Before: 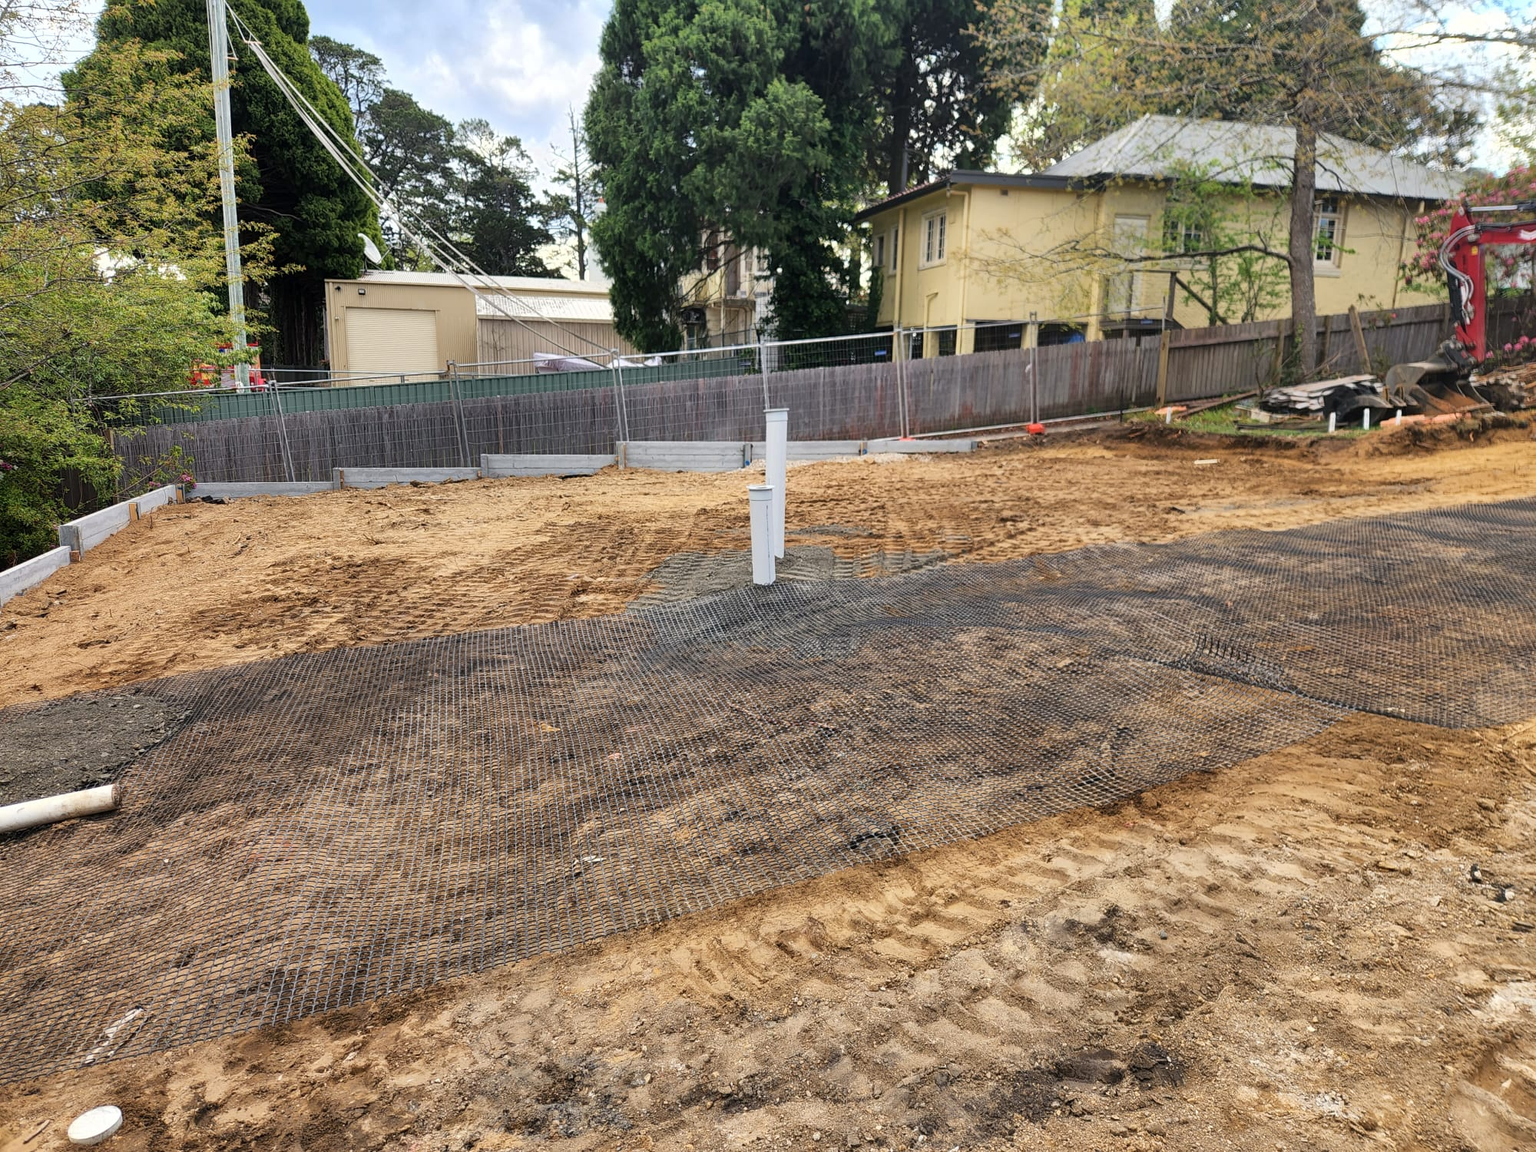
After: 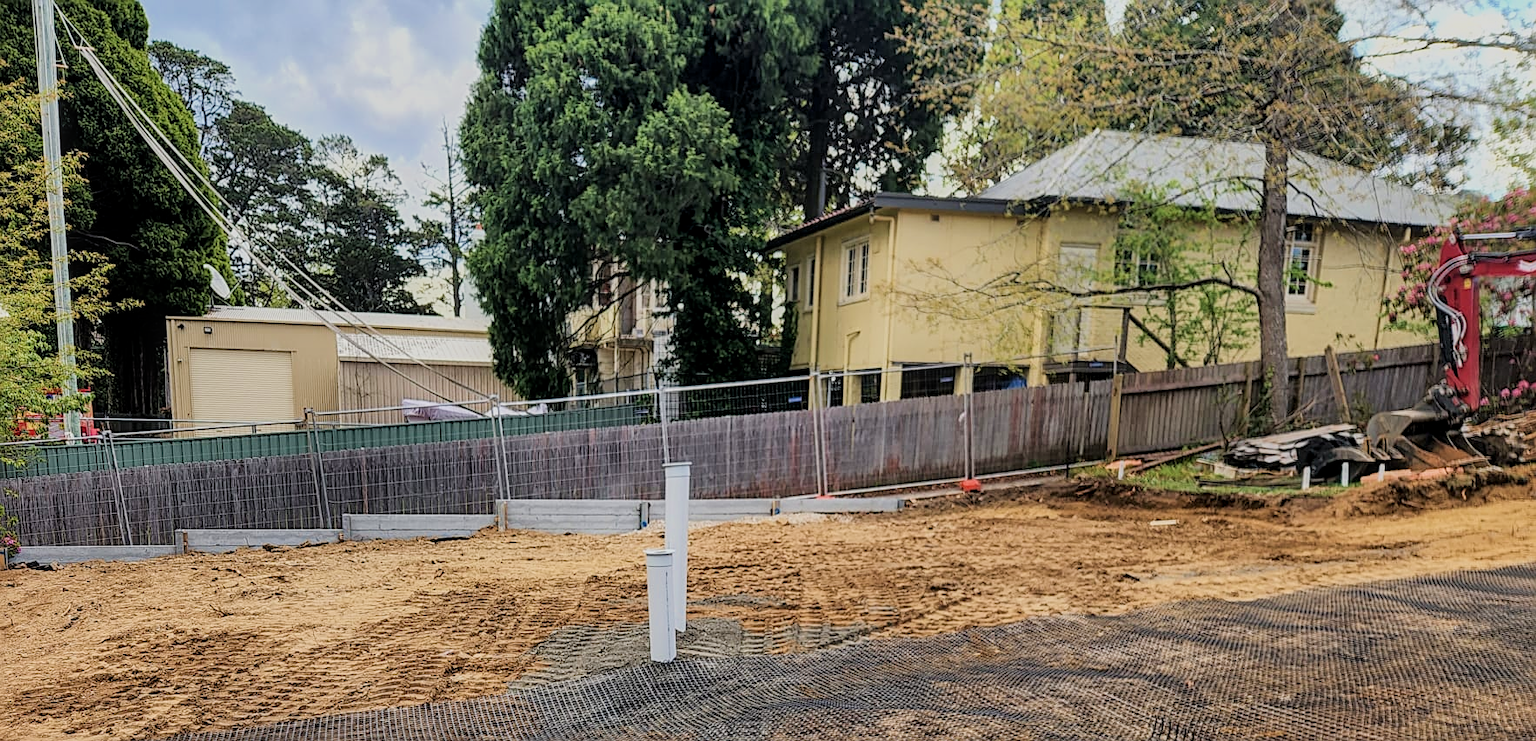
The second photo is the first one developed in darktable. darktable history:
sharpen: on, module defaults
crop and rotate: left 11.601%, bottom 43.089%
filmic rgb: black relative exposure -7.65 EV, white relative exposure 4.56 EV, threshold 5.97 EV, hardness 3.61, enable highlight reconstruction true
local contrast: on, module defaults
velvia: on, module defaults
